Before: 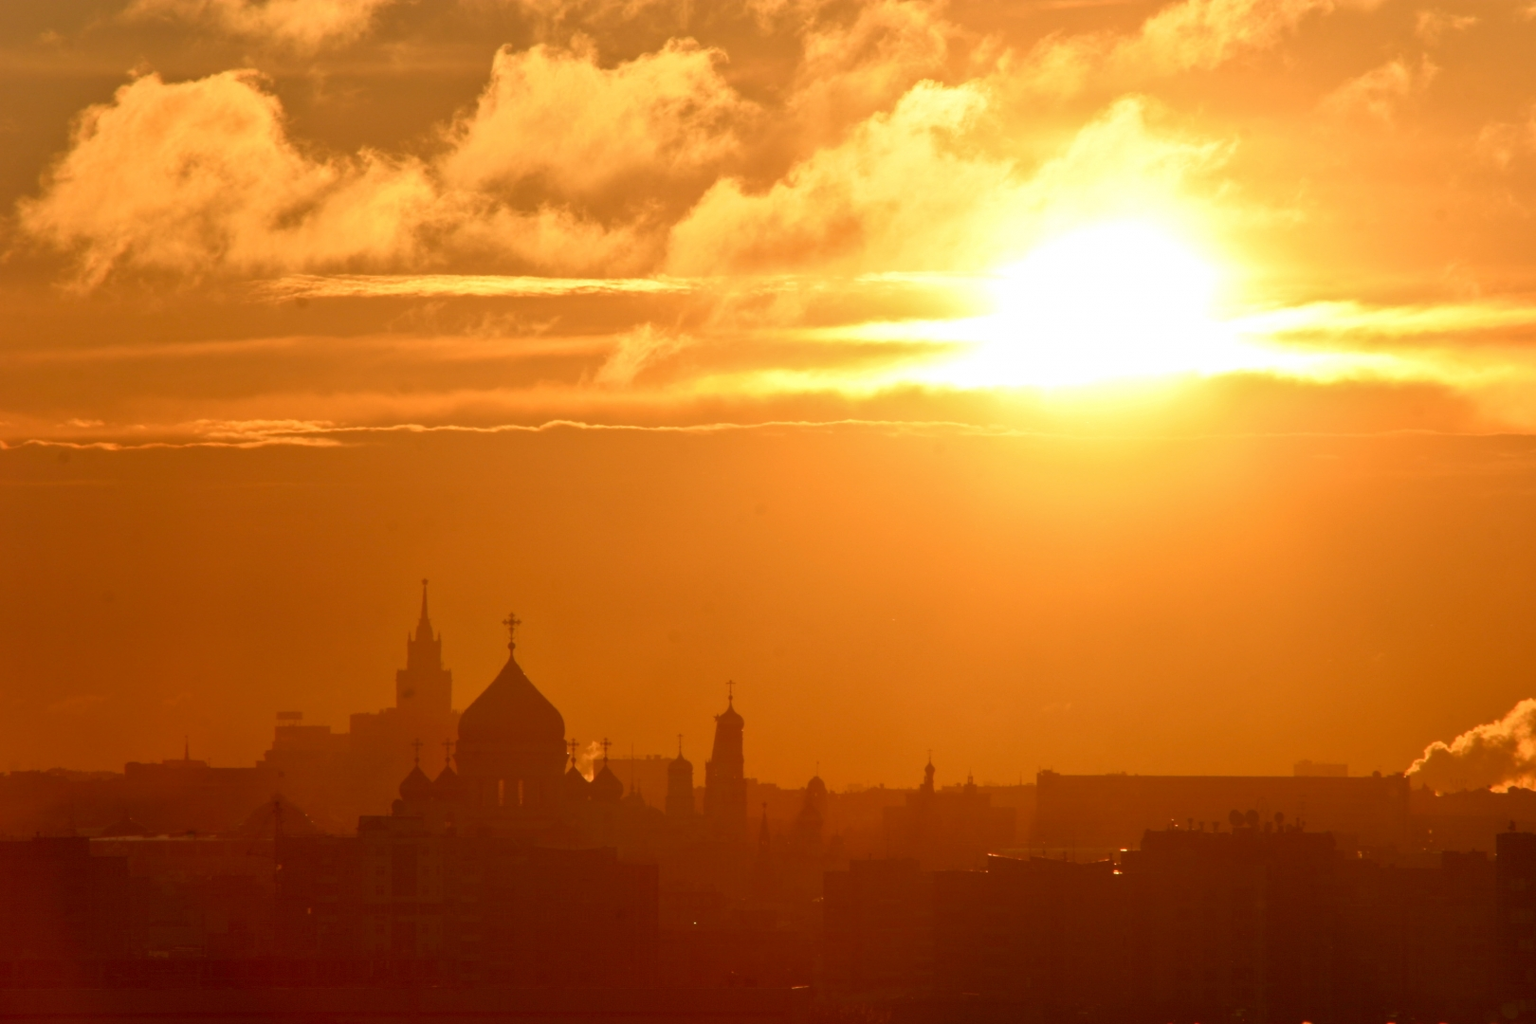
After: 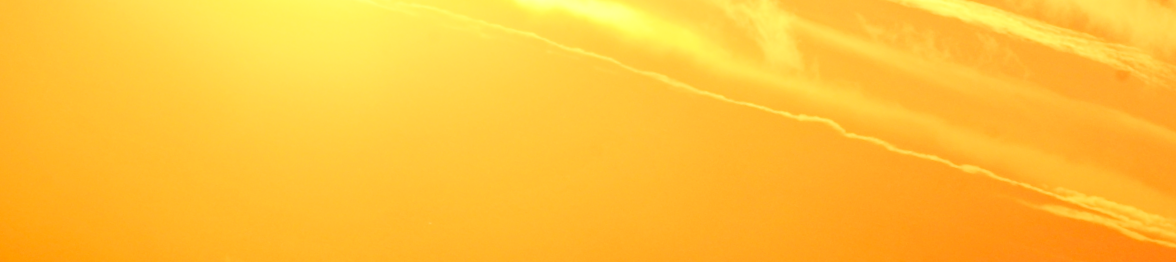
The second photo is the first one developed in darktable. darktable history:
white balance: red 1.009, blue 0.985
rgb curve: curves: ch0 [(0, 0) (0.21, 0.15) (0.24, 0.21) (0.5, 0.75) (0.75, 0.96) (0.89, 0.99) (1, 1)]; ch1 [(0, 0.02) (0.21, 0.13) (0.25, 0.2) (0.5, 0.67) (0.75, 0.9) (0.89, 0.97) (1, 1)]; ch2 [(0, 0.02) (0.21, 0.13) (0.25, 0.2) (0.5, 0.67) (0.75, 0.9) (0.89, 0.97) (1, 1)], compensate middle gray true
crop and rotate: angle 16.12°, top 30.835%, bottom 35.653%
